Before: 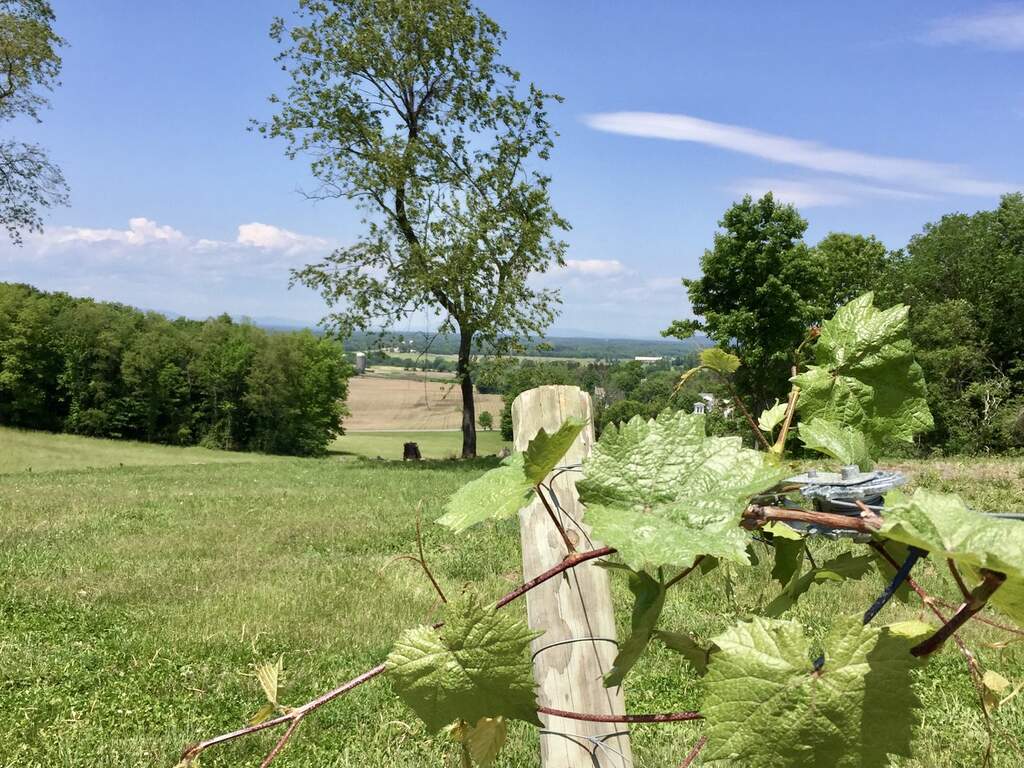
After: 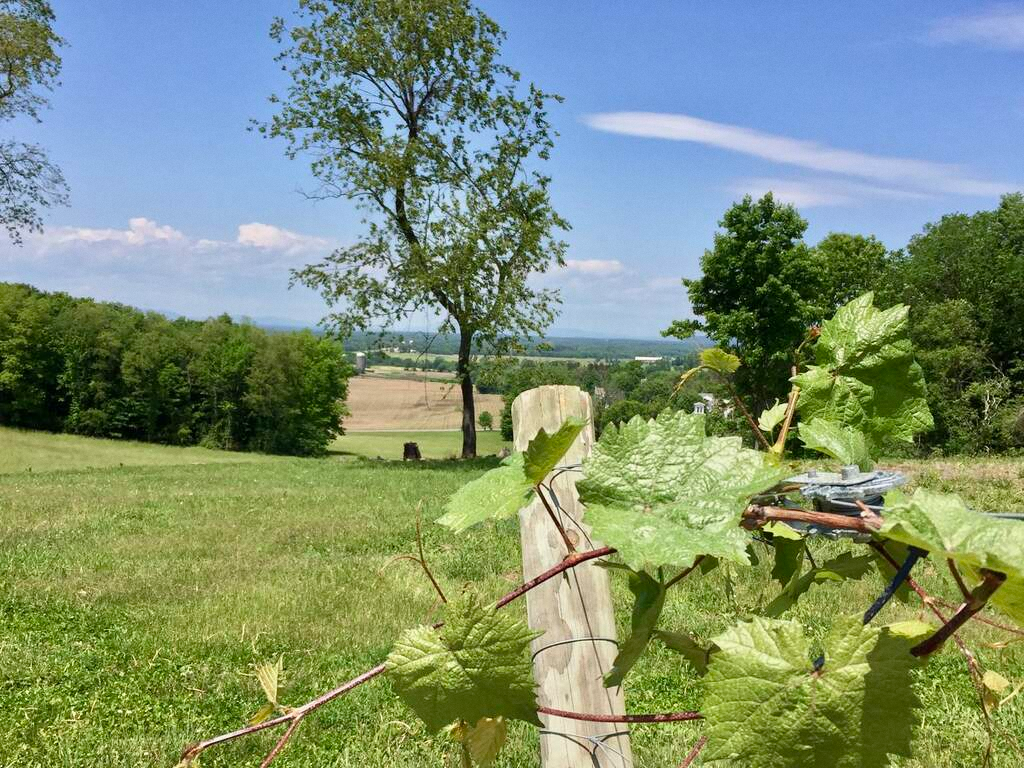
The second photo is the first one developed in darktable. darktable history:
grain: coarseness 0.09 ISO, strength 10%
tone equalizer: -8 EV -0.002 EV, -7 EV 0.005 EV, -6 EV -0.009 EV, -5 EV 0.011 EV, -4 EV -0.012 EV, -3 EV 0.007 EV, -2 EV -0.062 EV, -1 EV -0.293 EV, +0 EV -0.582 EV, smoothing diameter 2%, edges refinement/feathering 20, mask exposure compensation -1.57 EV, filter diffusion 5
